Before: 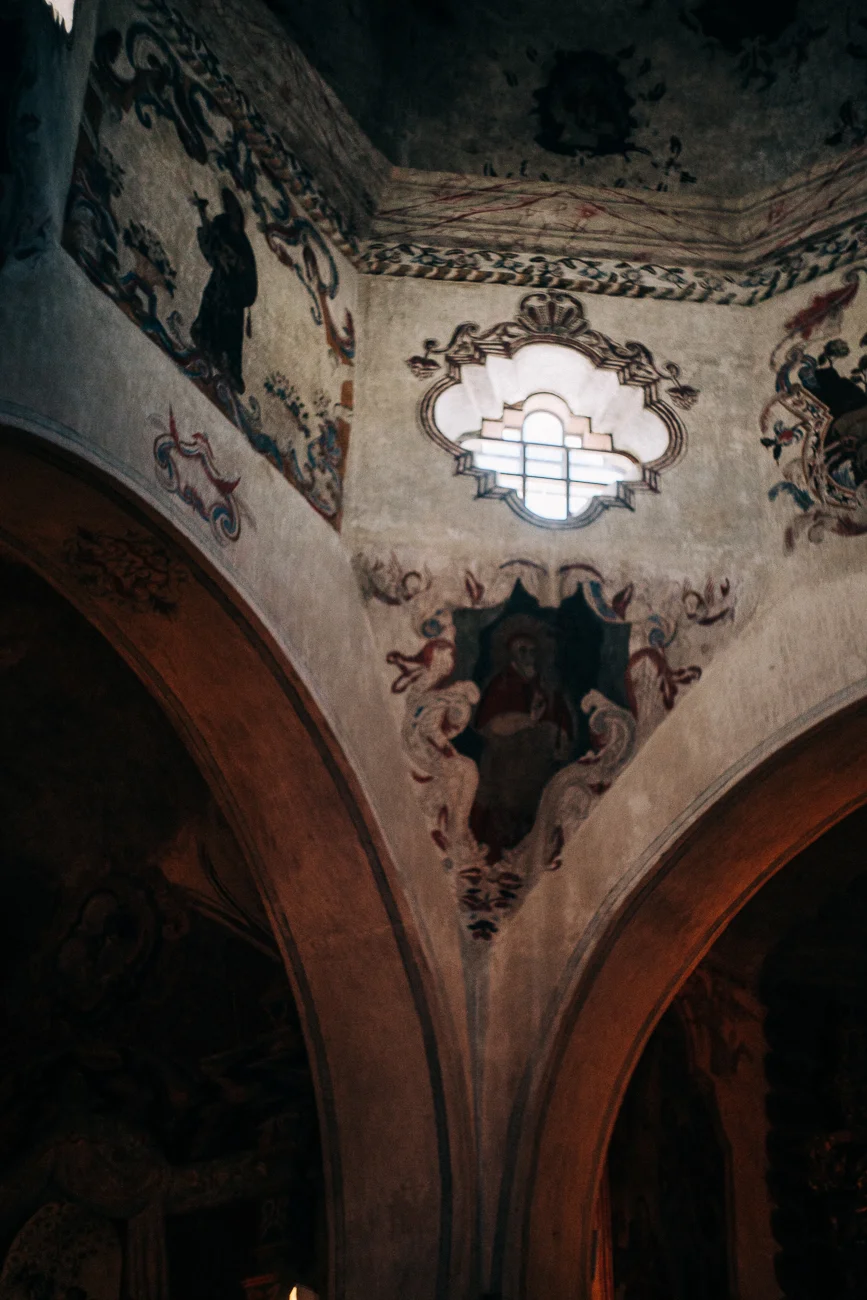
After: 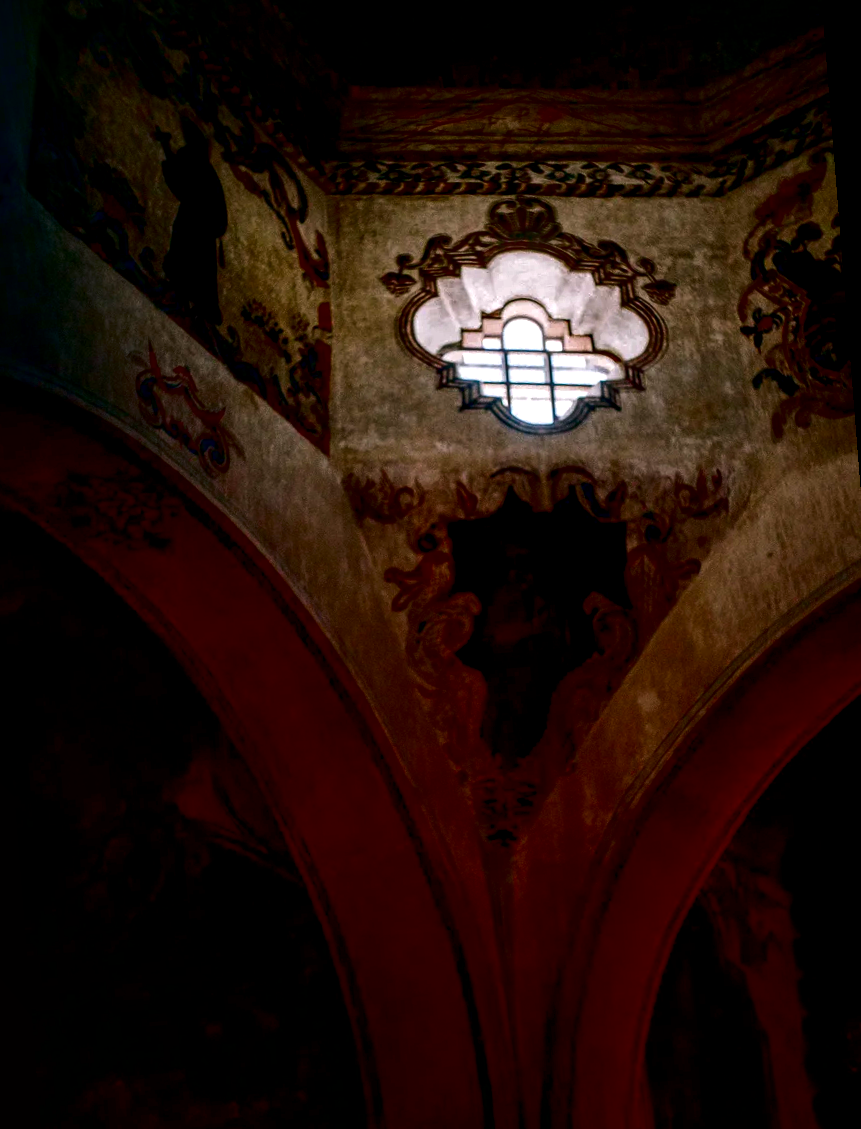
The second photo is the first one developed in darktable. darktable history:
local contrast: highlights 79%, shadows 56%, detail 175%, midtone range 0.428
color correction: highlights a* 3.12, highlights b* -1.55, shadows a* -0.101, shadows b* 2.52, saturation 0.98
rotate and perspective: rotation -4.57°, crop left 0.054, crop right 0.944, crop top 0.087, crop bottom 0.914
contrast brightness saturation: brightness -1, saturation 1
